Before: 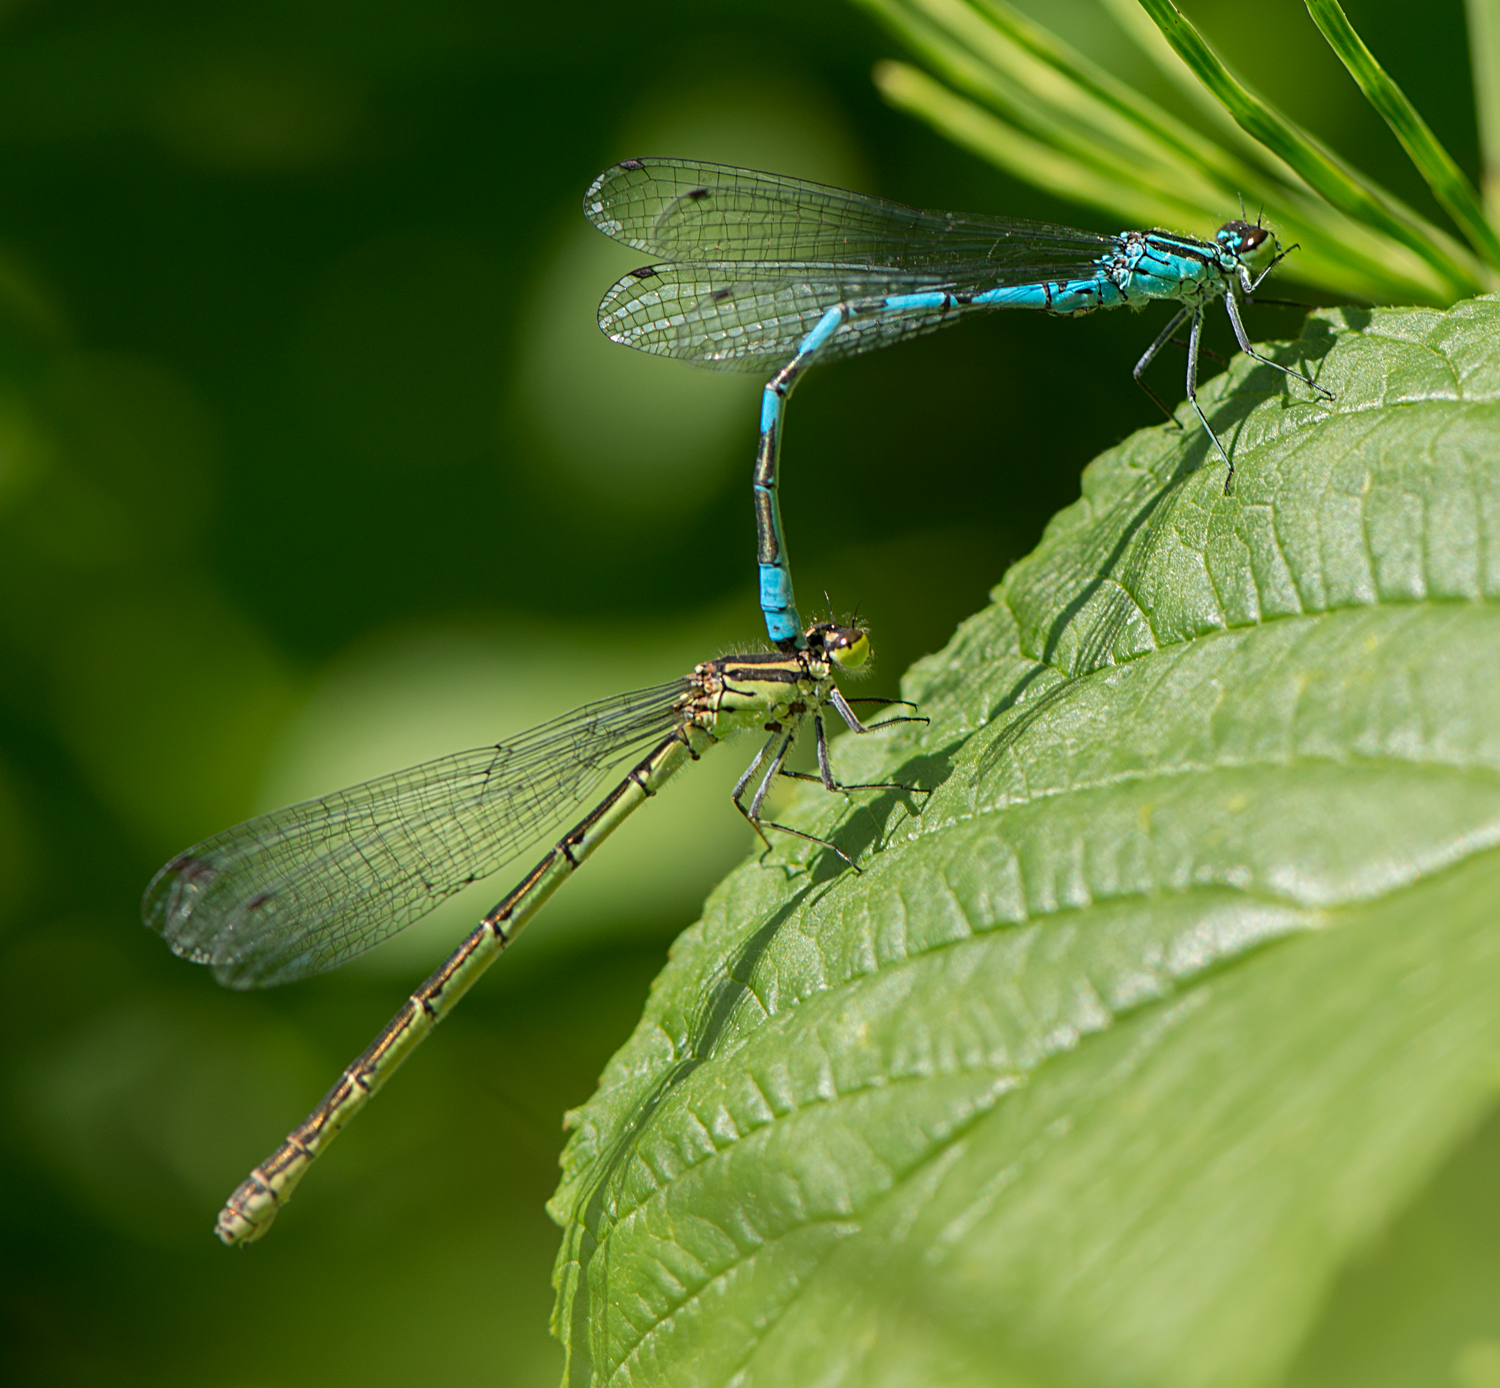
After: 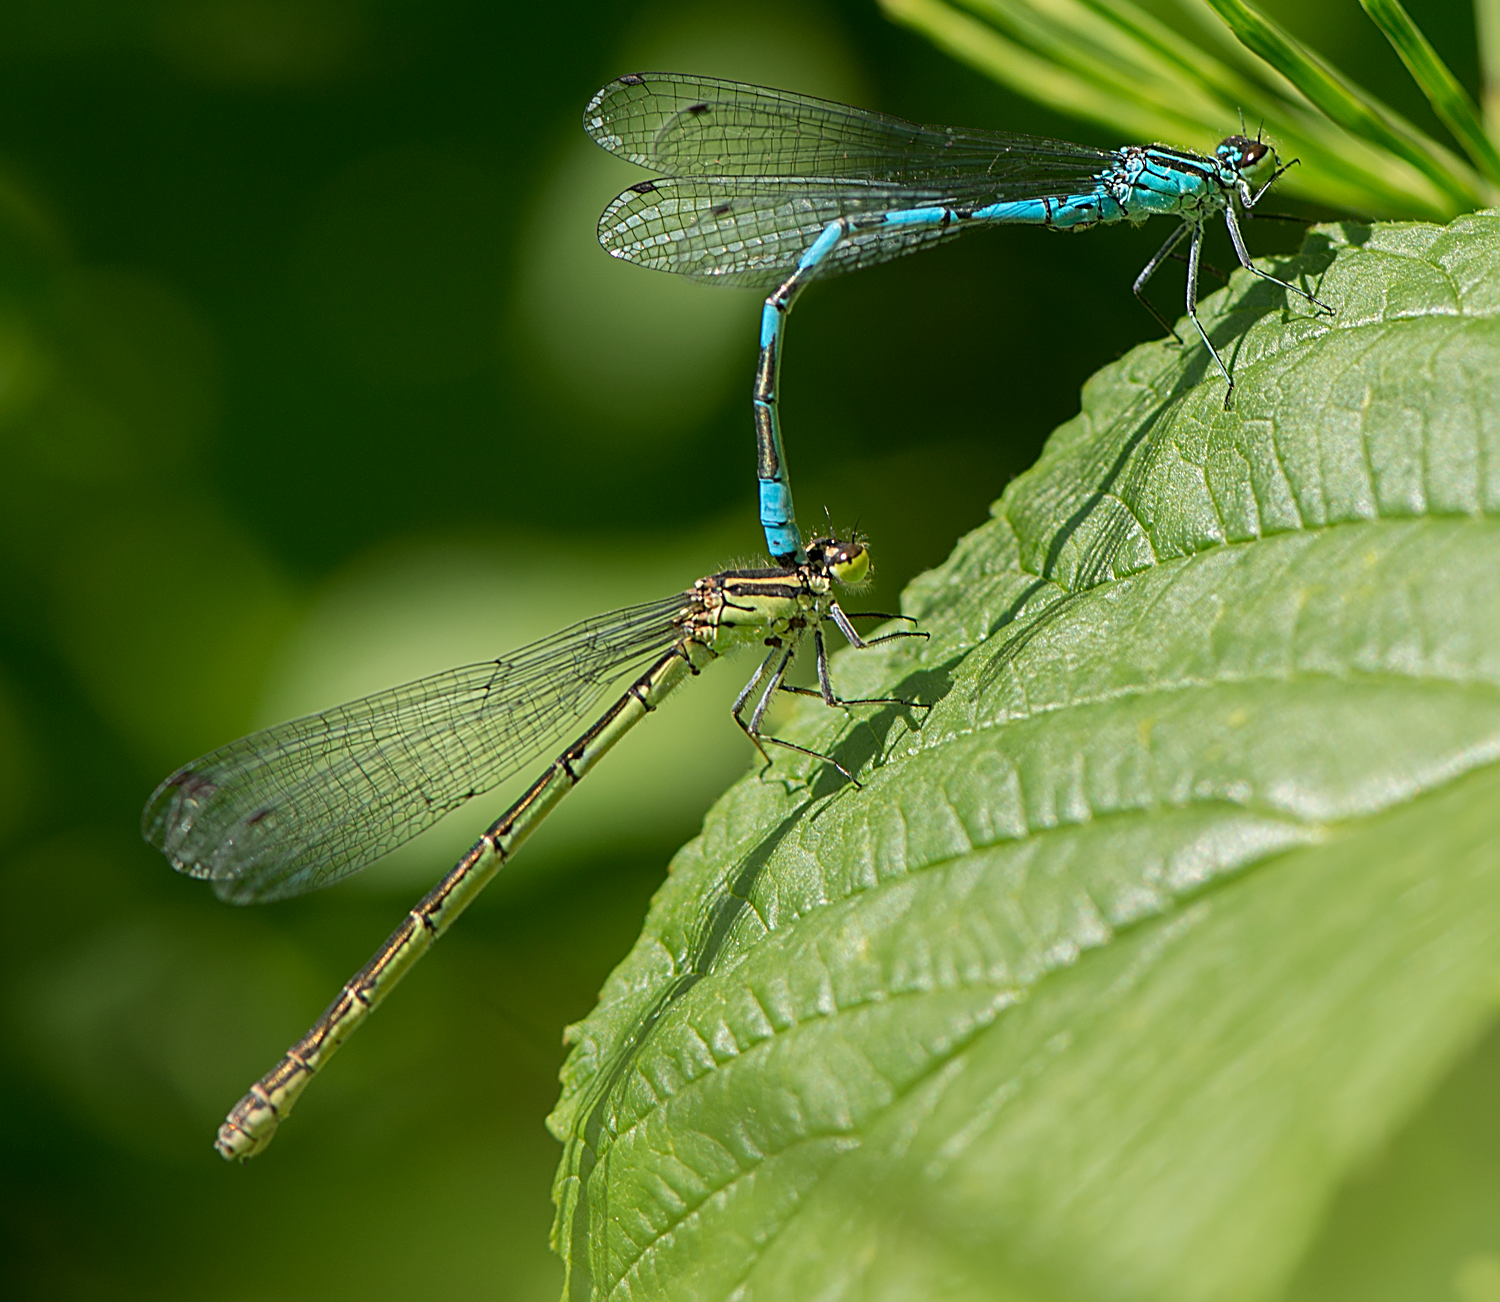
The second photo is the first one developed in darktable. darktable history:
crop and rotate: top 6.138%
color correction: highlights a* -0.069, highlights b* 0.086
sharpen: on, module defaults
